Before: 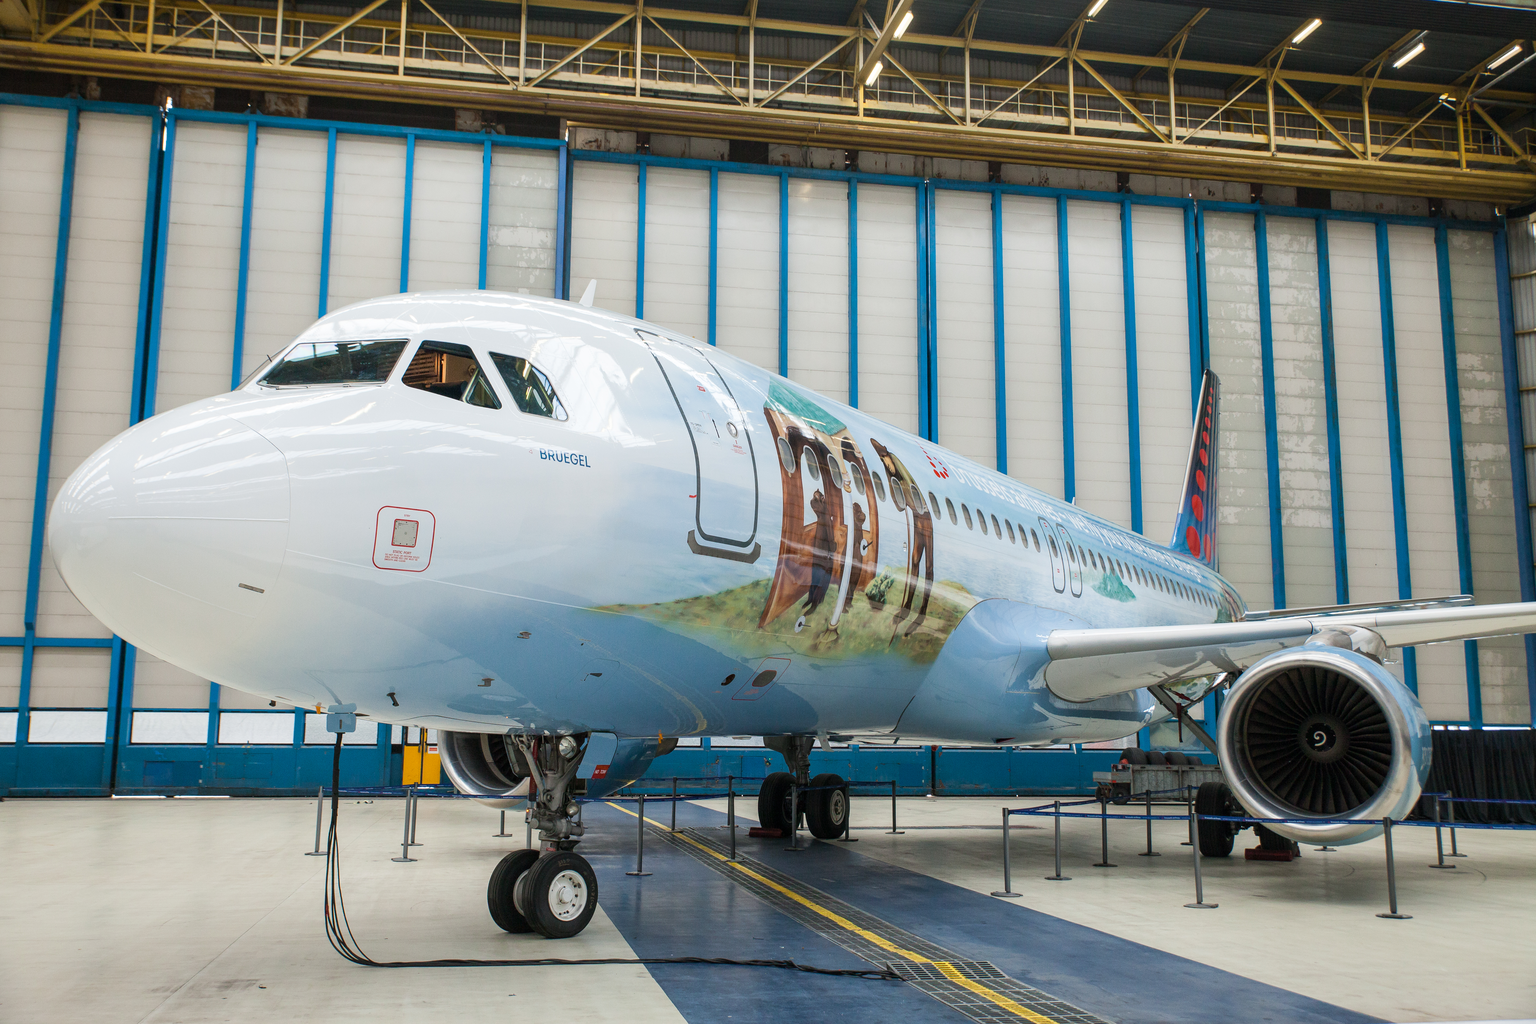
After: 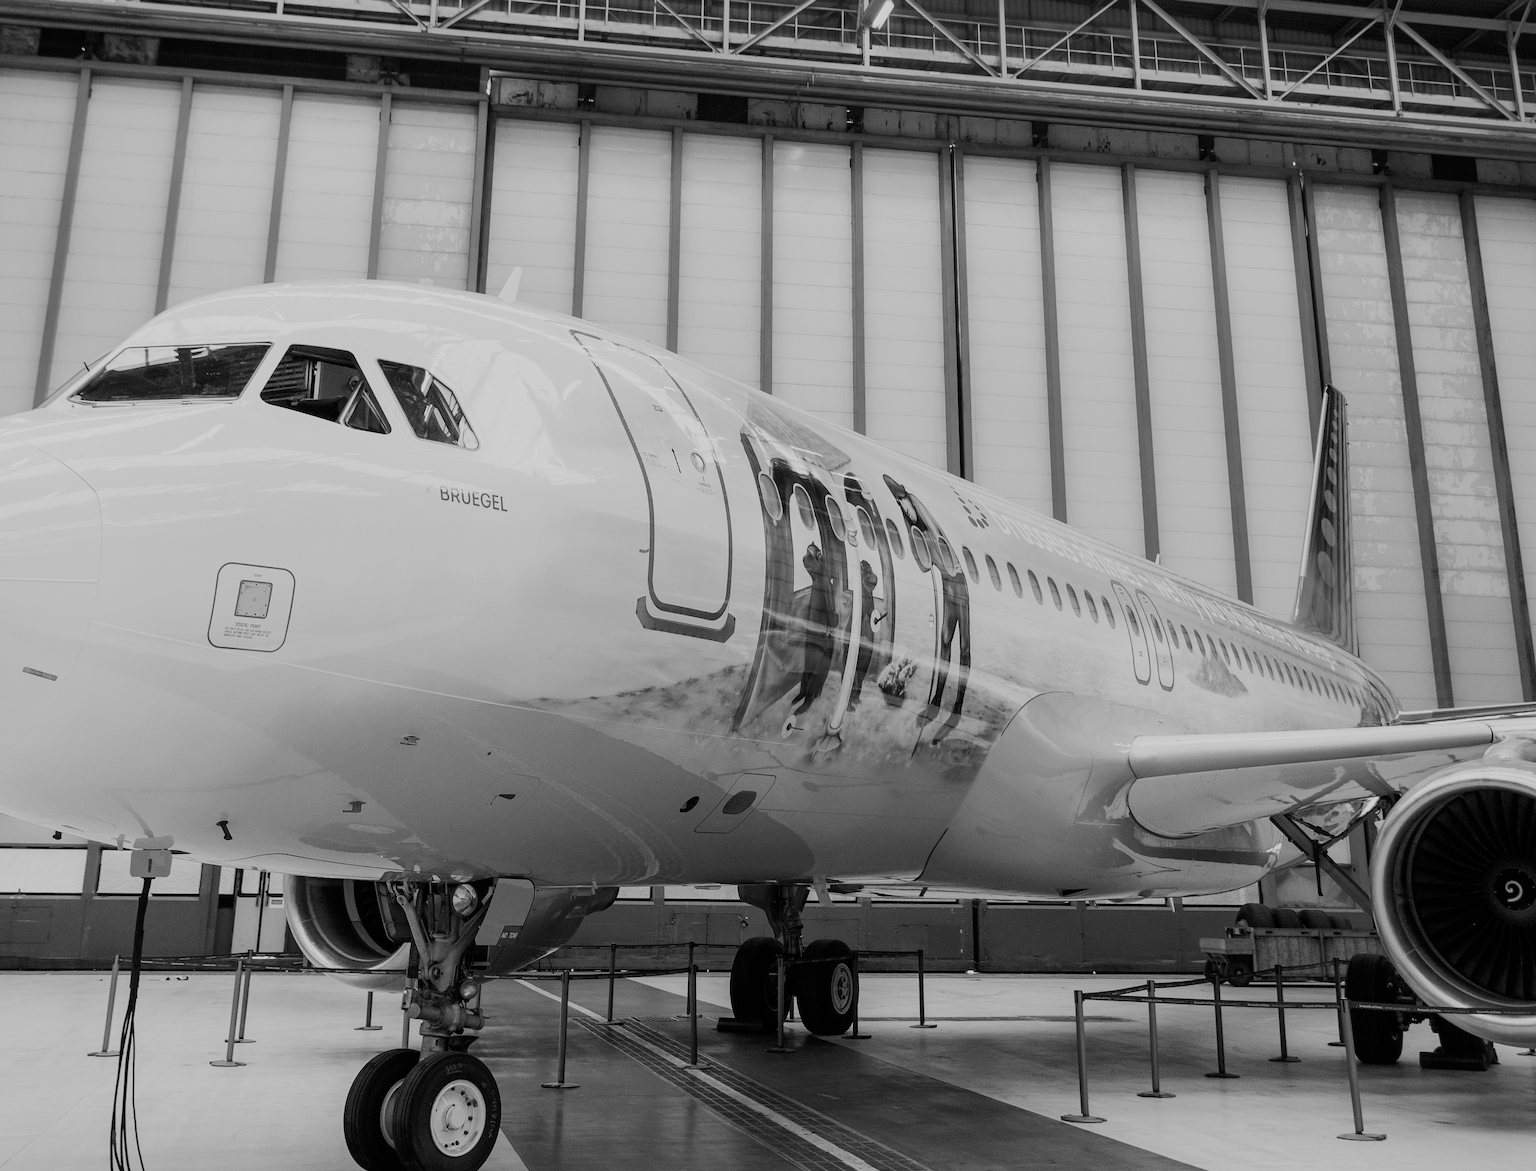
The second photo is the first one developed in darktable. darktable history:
crop: left 11.225%, top 5.381%, right 9.565%, bottom 10.314%
tone equalizer: -8 EV -0.001 EV, -7 EV 0.001 EV, -6 EV -0.002 EV, -5 EV -0.003 EV, -4 EV -0.062 EV, -3 EV -0.222 EV, -2 EV -0.267 EV, -1 EV 0.105 EV, +0 EV 0.303 EV
rotate and perspective: rotation 0.215°, lens shift (vertical) -0.139, crop left 0.069, crop right 0.939, crop top 0.002, crop bottom 0.996
filmic rgb: black relative exposure -7.65 EV, white relative exposure 4.56 EV, hardness 3.61
monochrome: a 73.58, b 64.21
